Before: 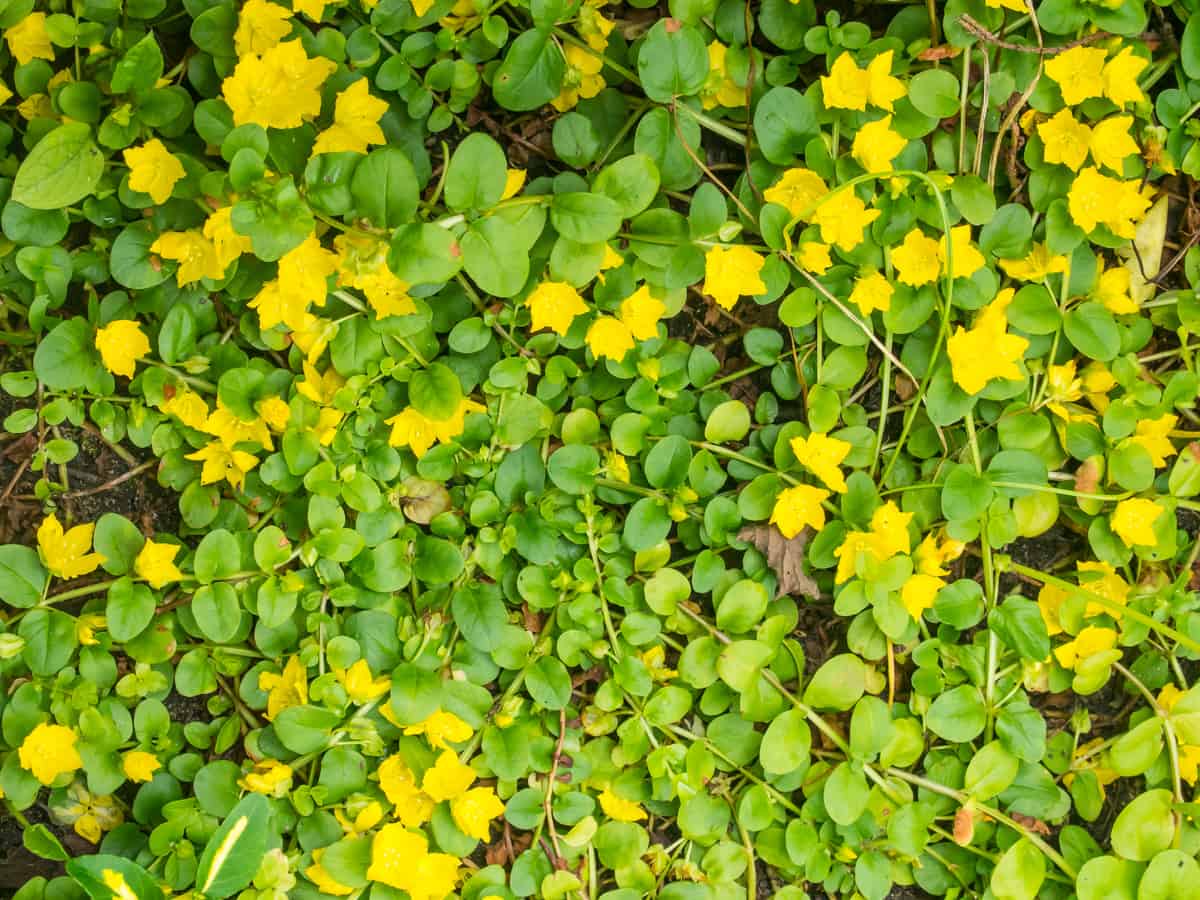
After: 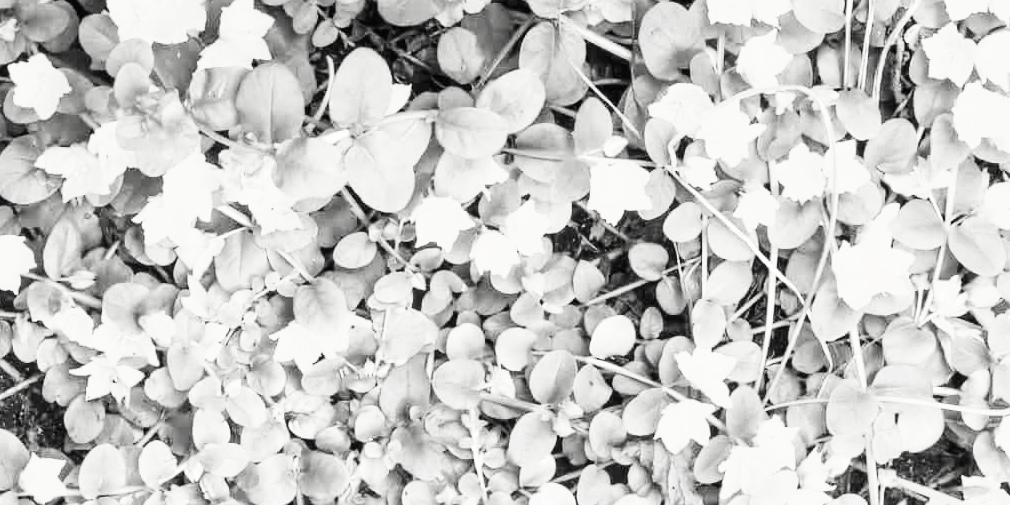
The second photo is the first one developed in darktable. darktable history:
exposure: exposure 0.133 EV, compensate highlight preservation false
base curve: curves: ch0 [(0, 0) (0.007, 0.004) (0.027, 0.03) (0.046, 0.07) (0.207, 0.54) (0.442, 0.872) (0.673, 0.972) (1, 1)], preserve colors none
crop and rotate: left 9.643%, top 9.487%, right 6.17%, bottom 34.296%
contrast brightness saturation: saturation -0.991
